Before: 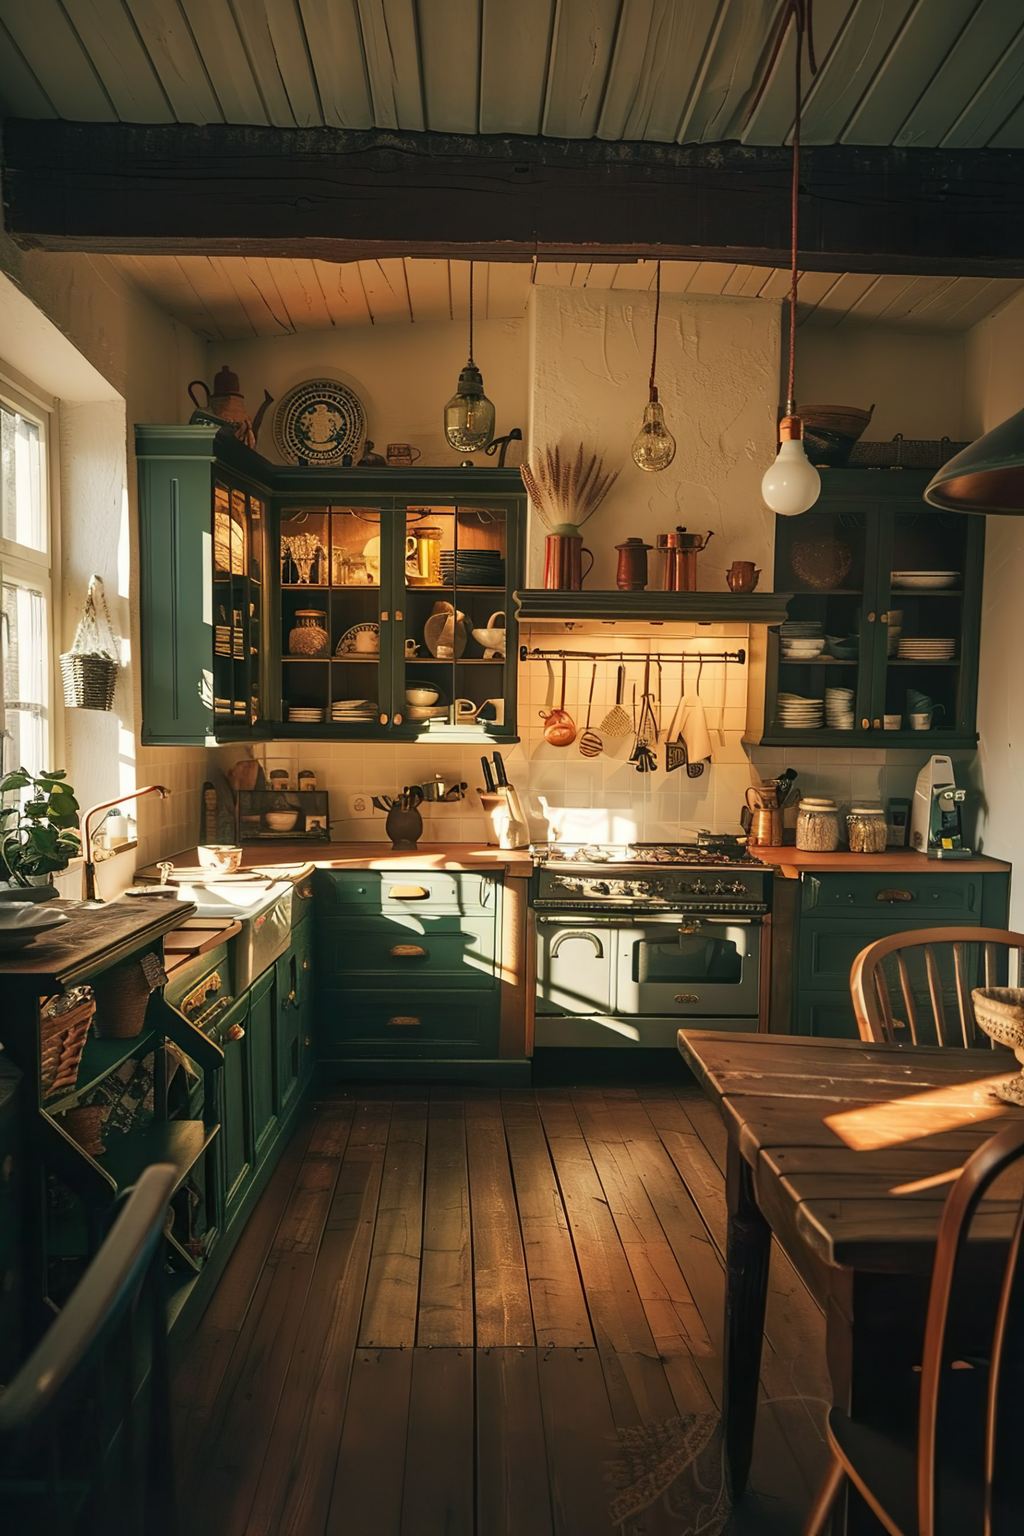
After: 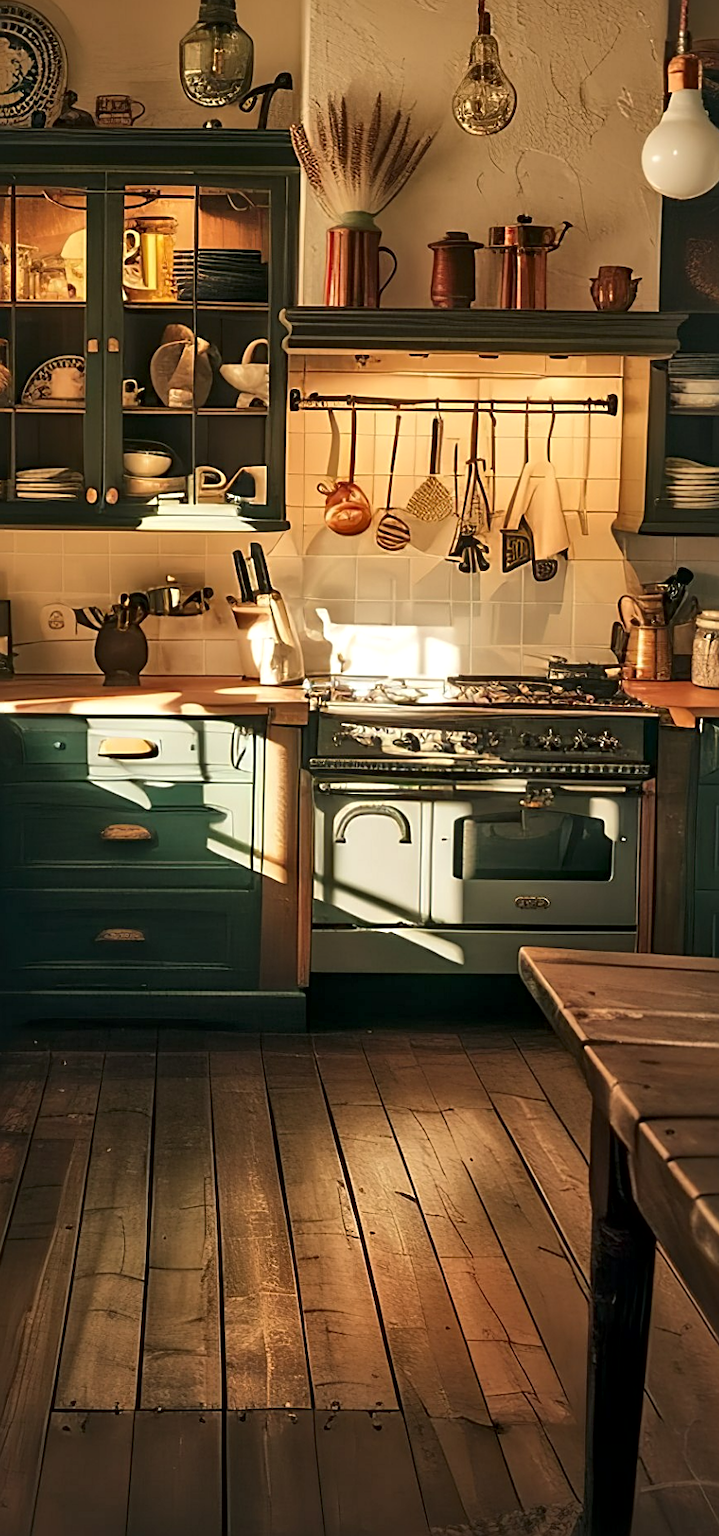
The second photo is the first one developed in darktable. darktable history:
sharpen: on, module defaults
local contrast: mode bilateral grid, contrast 20, coarseness 50, detail 159%, midtone range 0.2
crop: left 31.379%, top 24.658%, right 20.326%, bottom 6.628%
